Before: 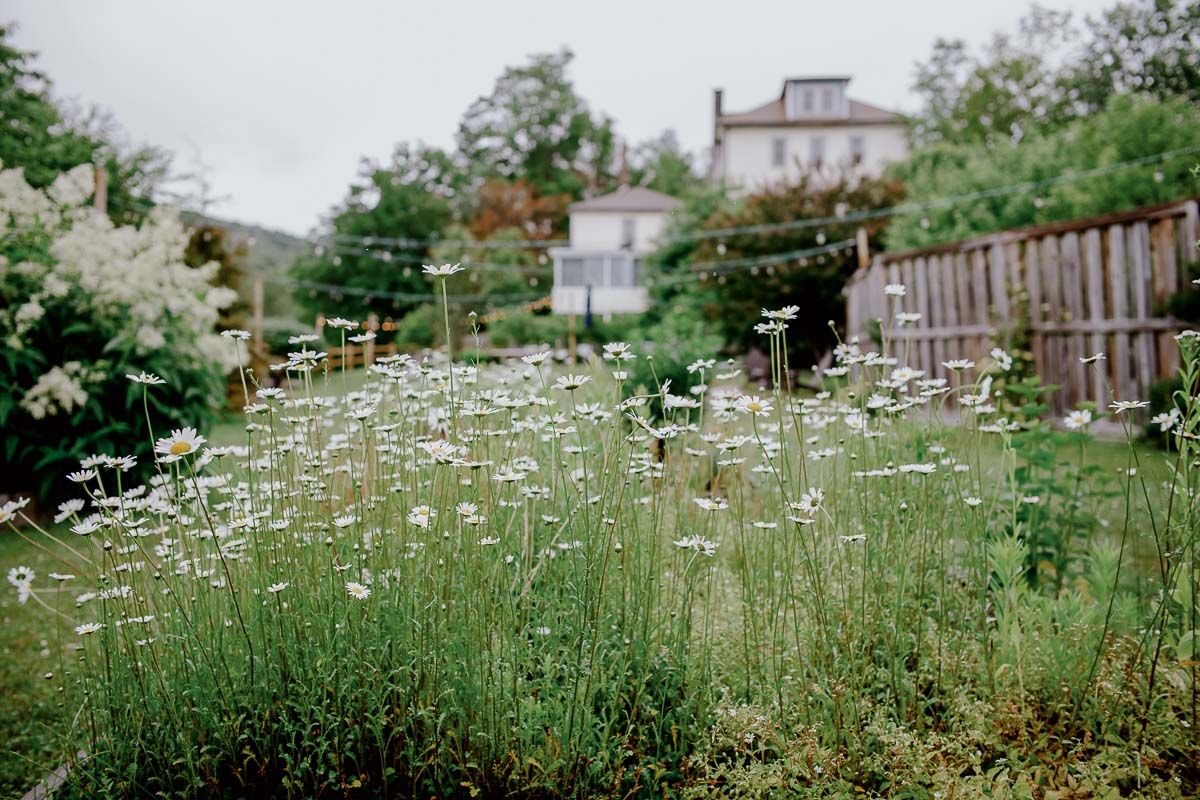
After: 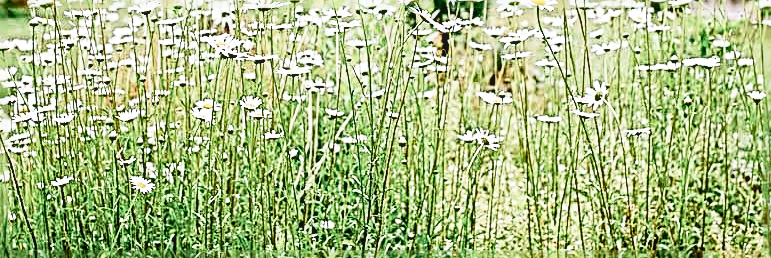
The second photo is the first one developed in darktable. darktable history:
base curve: curves: ch0 [(0, 0) (0.088, 0.125) (0.176, 0.251) (0.354, 0.501) (0.613, 0.749) (1, 0.877)], preserve colors none
local contrast: on, module defaults
sharpen: radius 3.17, amount 1.714
crop: left 18.043%, top 50.862%, right 17.652%, bottom 16.814%
exposure: black level correction 0, exposure 0.499 EV, compensate highlight preservation false
contrast brightness saturation: contrast 0.29
haze removal: compatibility mode true, adaptive false
